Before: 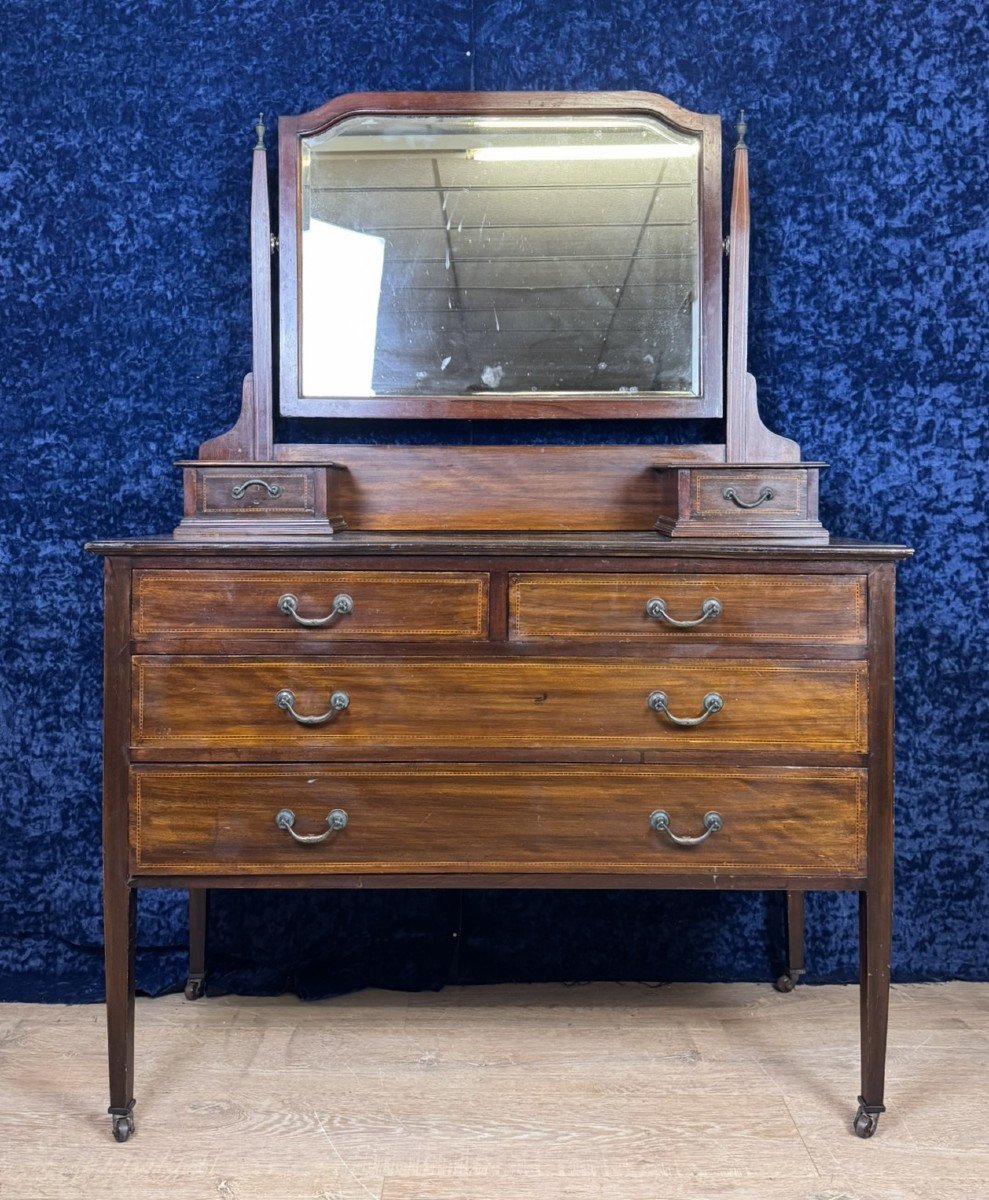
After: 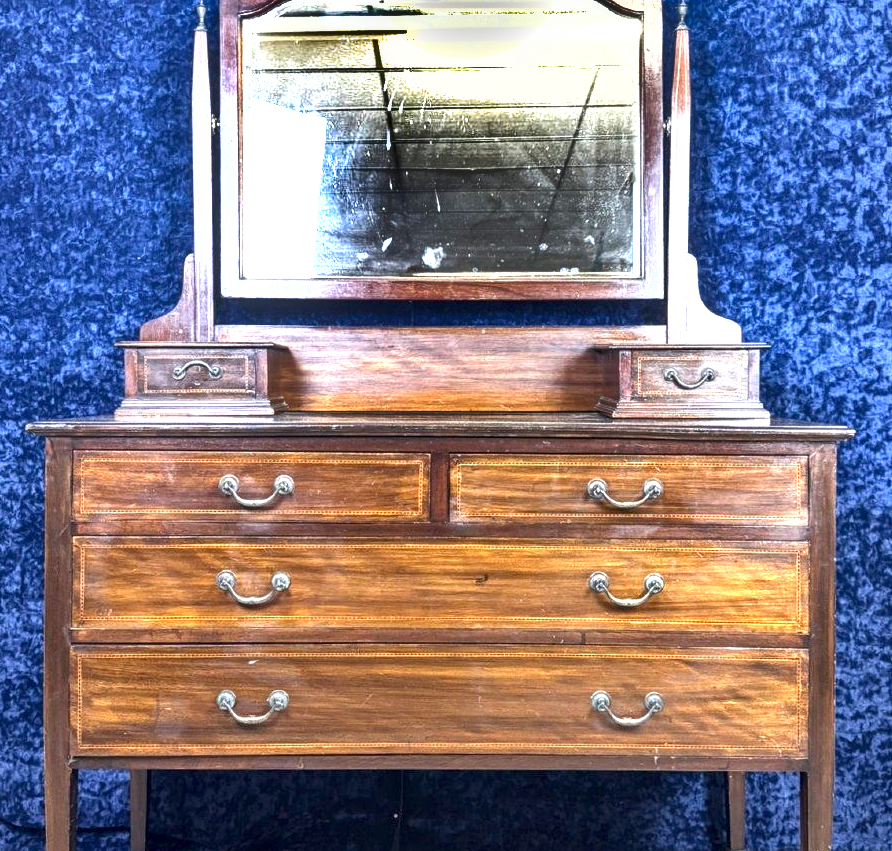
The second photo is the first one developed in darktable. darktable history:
local contrast: detail 130%
crop: left 5.983%, top 9.95%, right 3.798%, bottom 19.105%
shadows and highlights: shadows 18.57, highlights -84.01, soften with gaussian
exposure: black level correction 0, exposure 1.447 EV, compensate exposure bias true, compensate highlight preservation false
